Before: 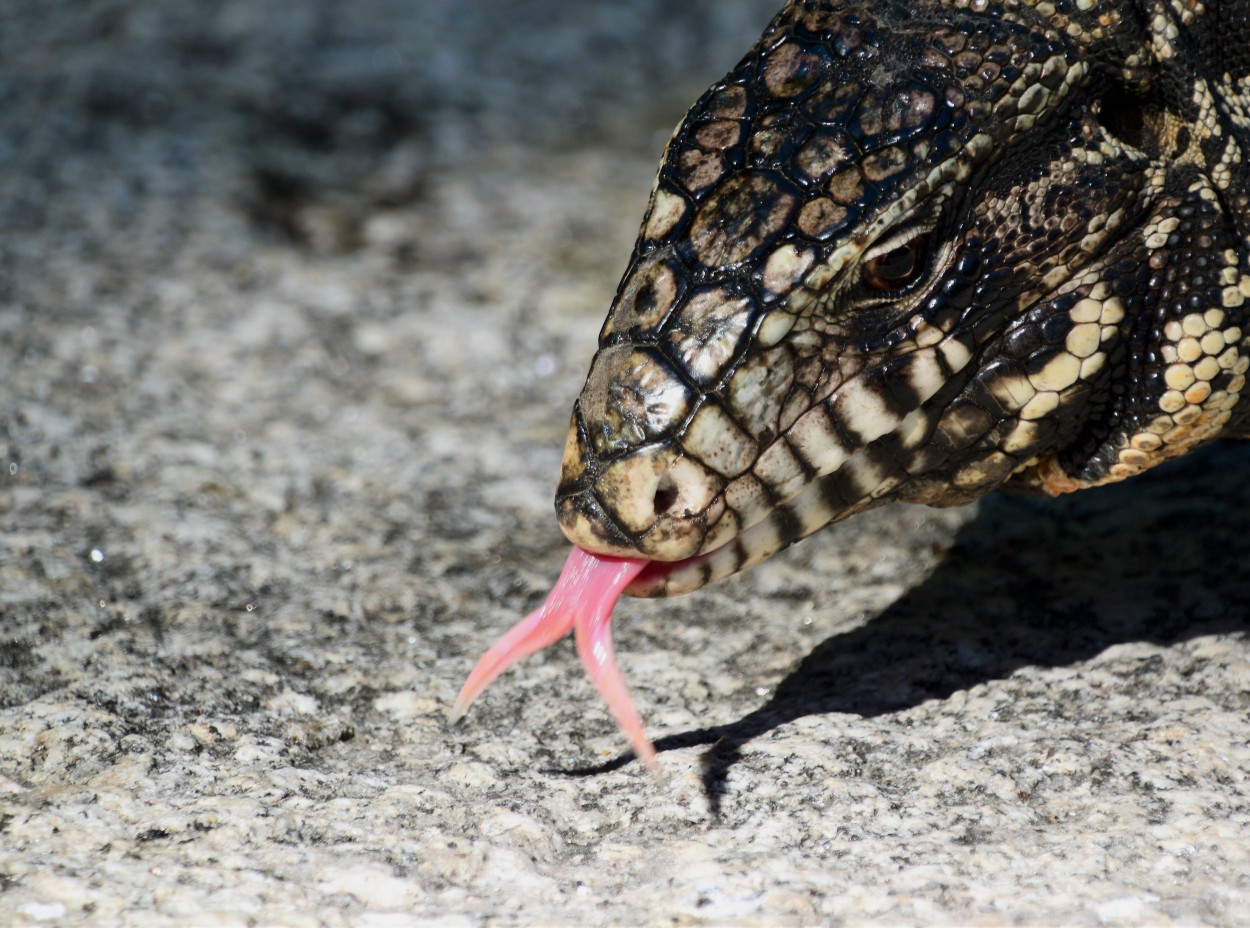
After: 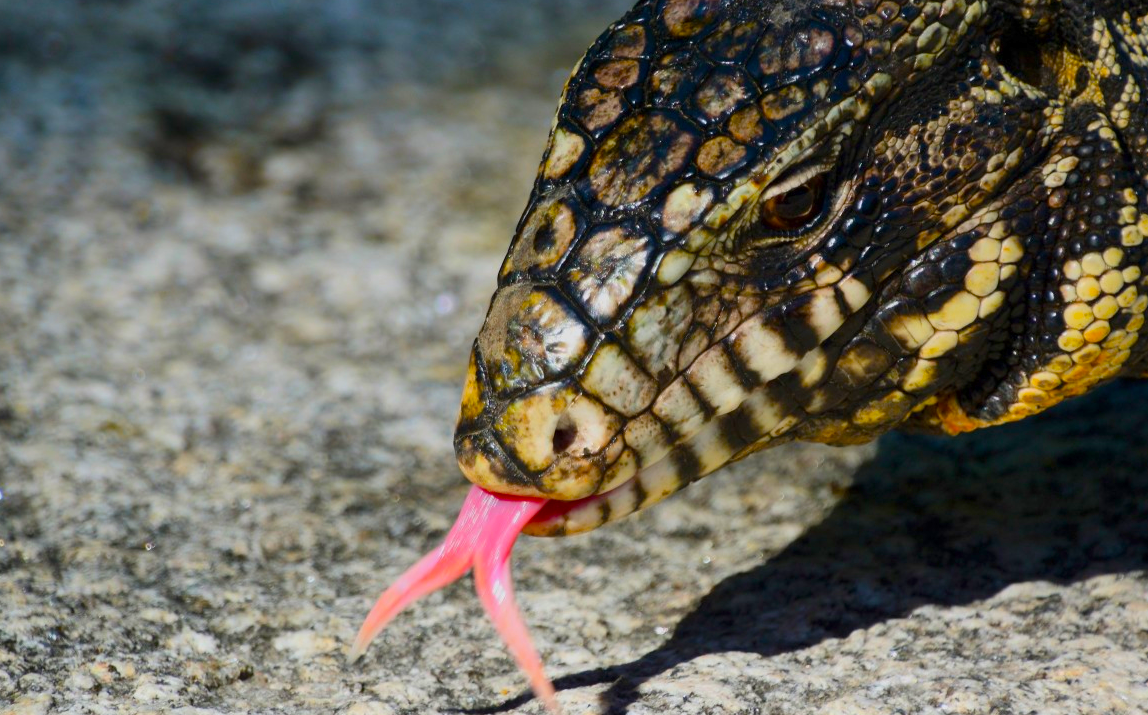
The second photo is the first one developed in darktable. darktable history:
color balance: input saturation 134.34%, contrast -10.04%, contrast fulcrum 19.67%, output saturation 133.51%
crop: left 8.155%, top 6.611%, bottom 15.385%
